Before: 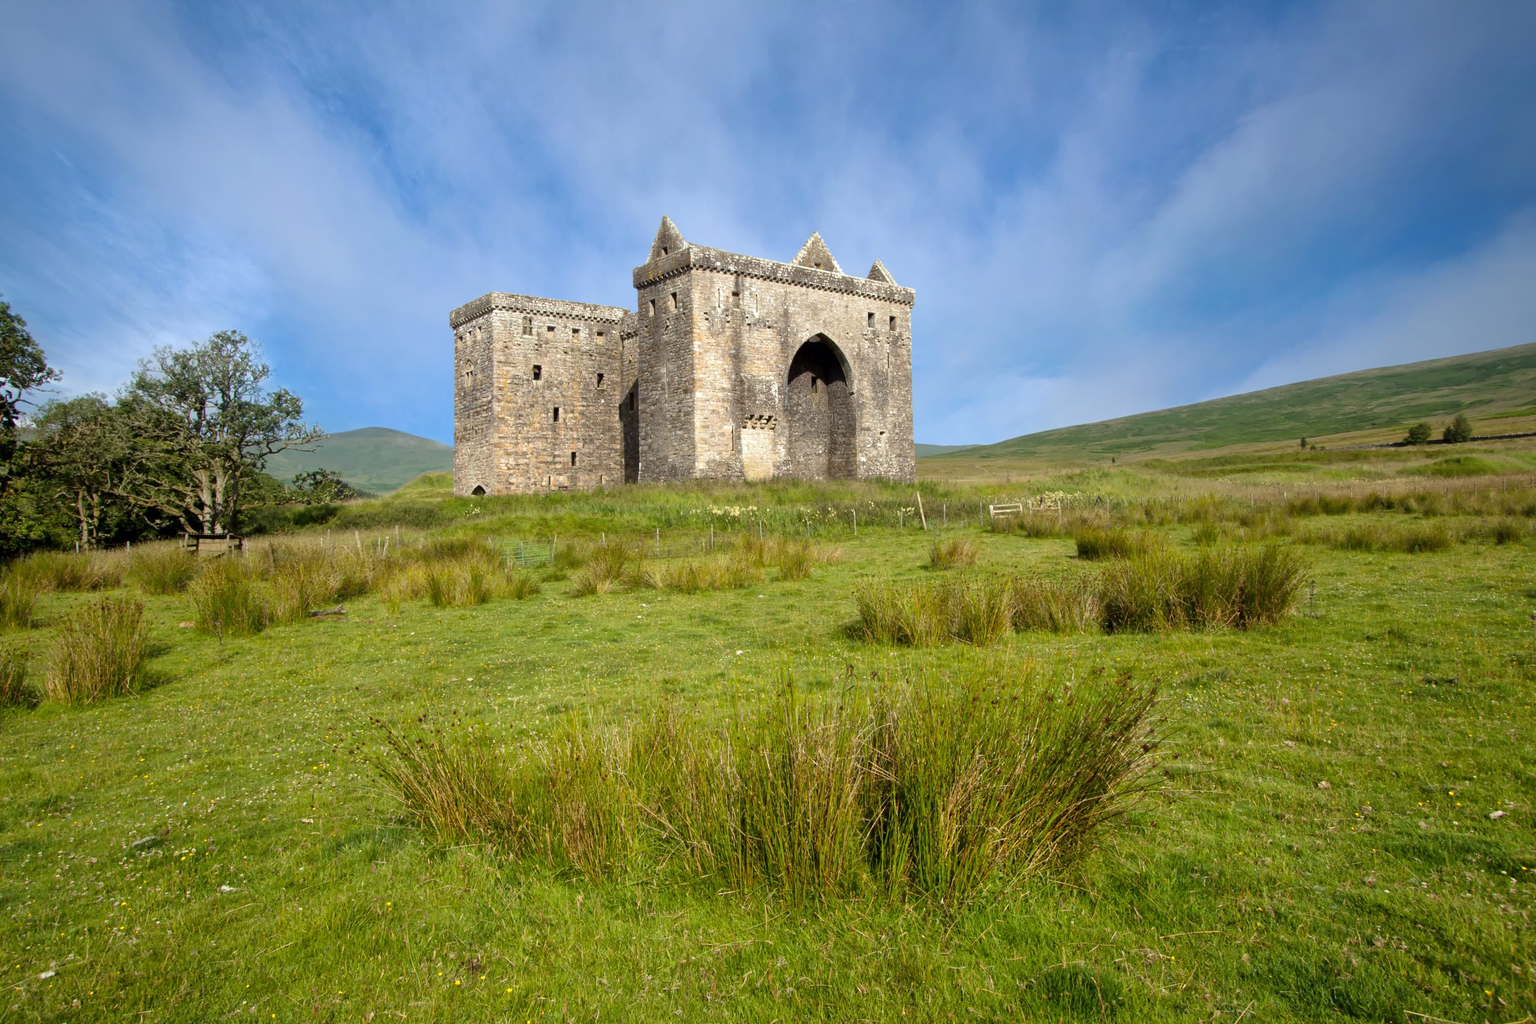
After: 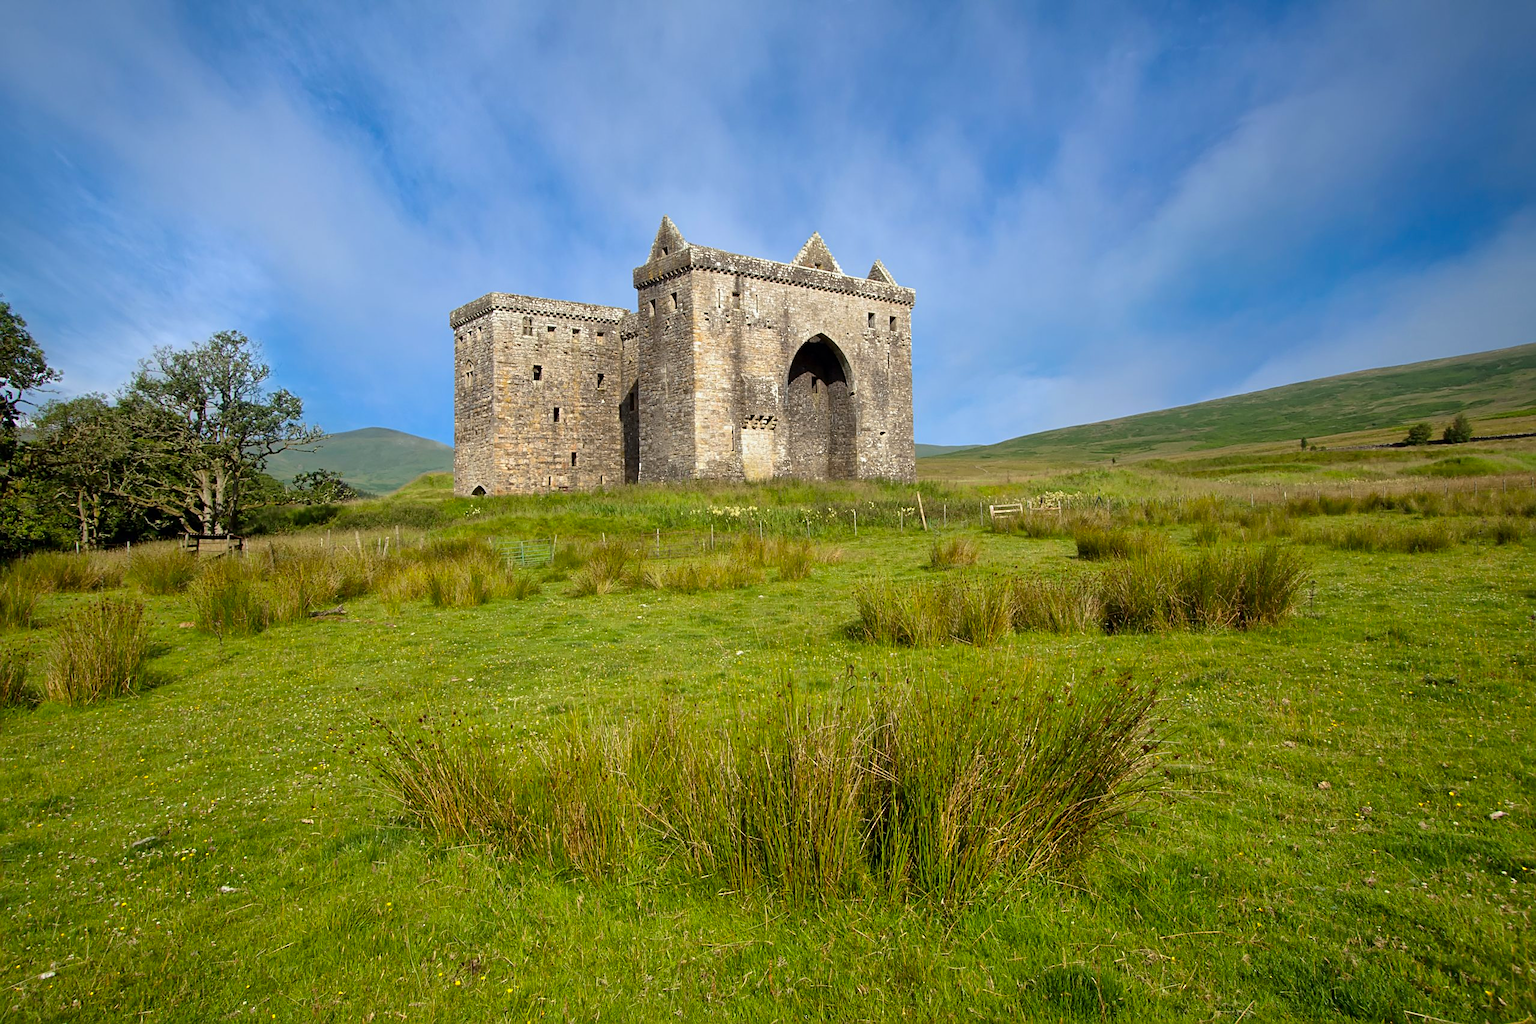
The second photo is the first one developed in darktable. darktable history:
exposure: exposure -0.153 EV, compensate exposure bias true, compensate highlight preservation false
sharpen: on, module defaults
contrast brightness saturation: saturation 0.176
